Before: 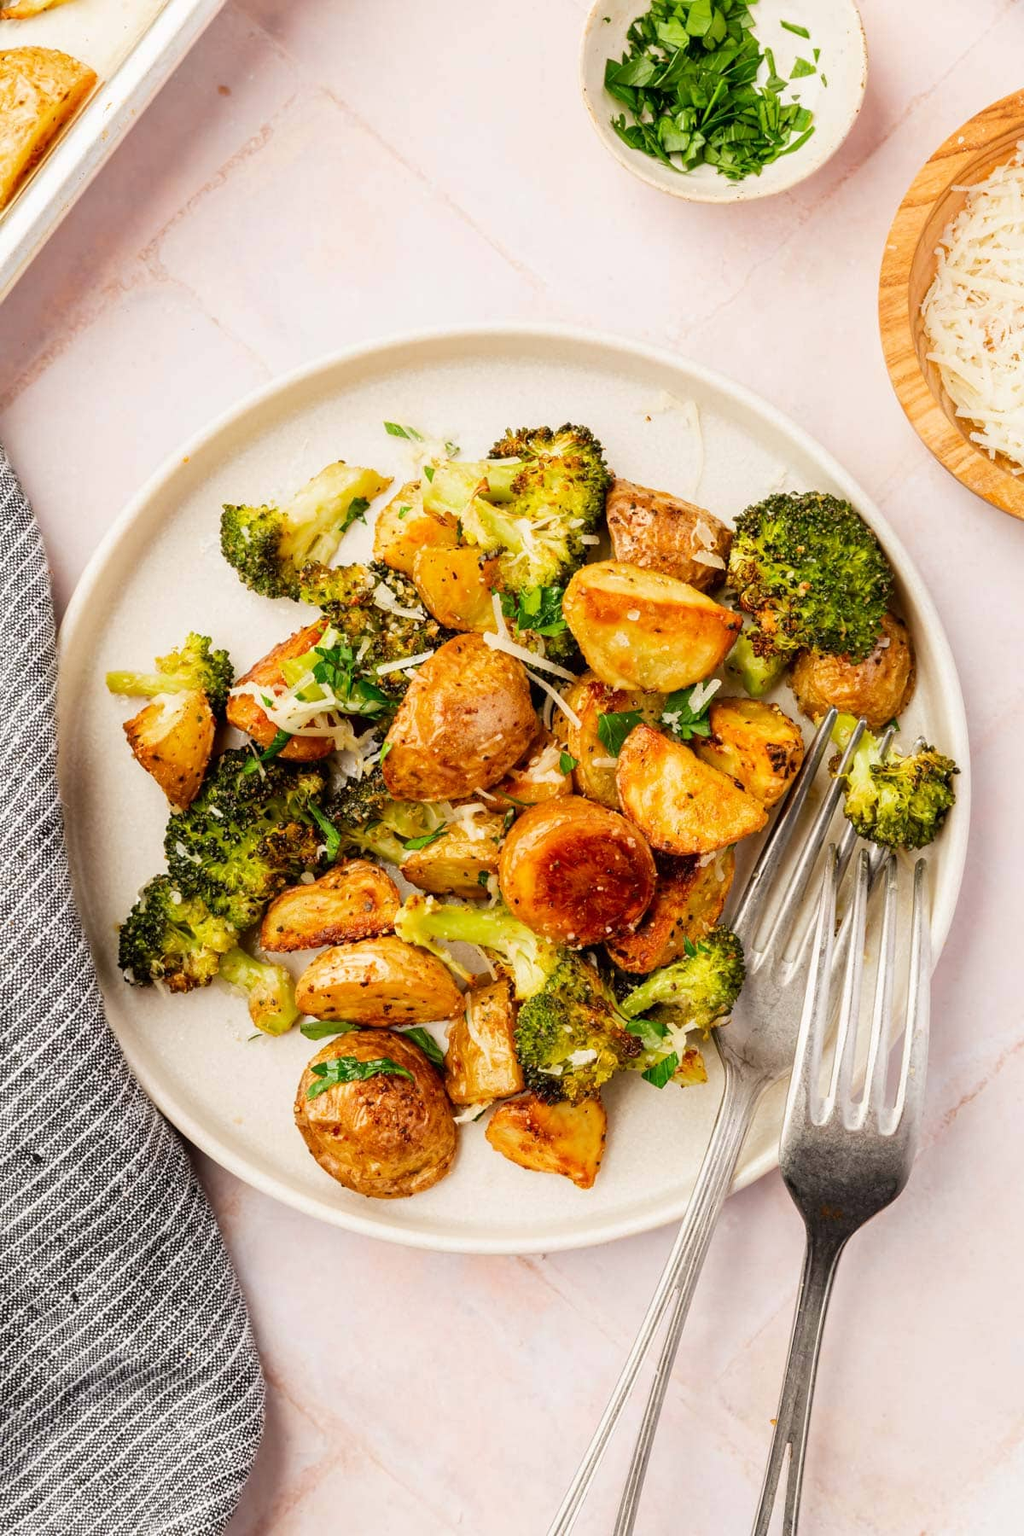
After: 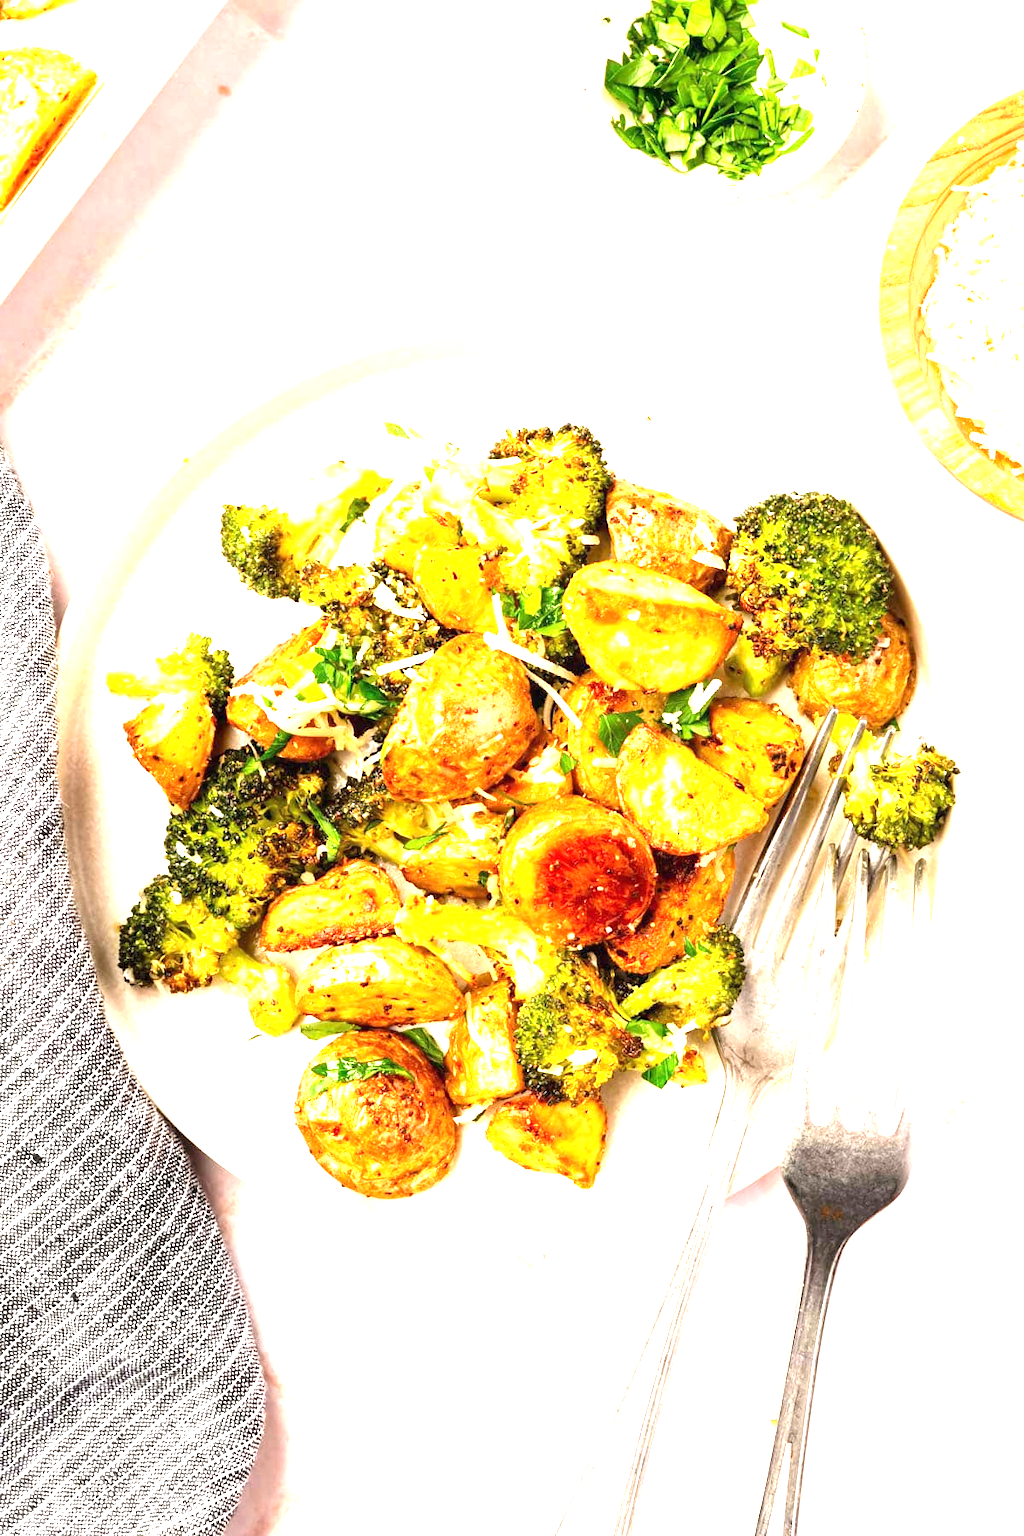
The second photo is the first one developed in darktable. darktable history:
exposure: black level correction 0, exposure 1.739 EV, compensate exposure bias true, compensate highlight preservation false
